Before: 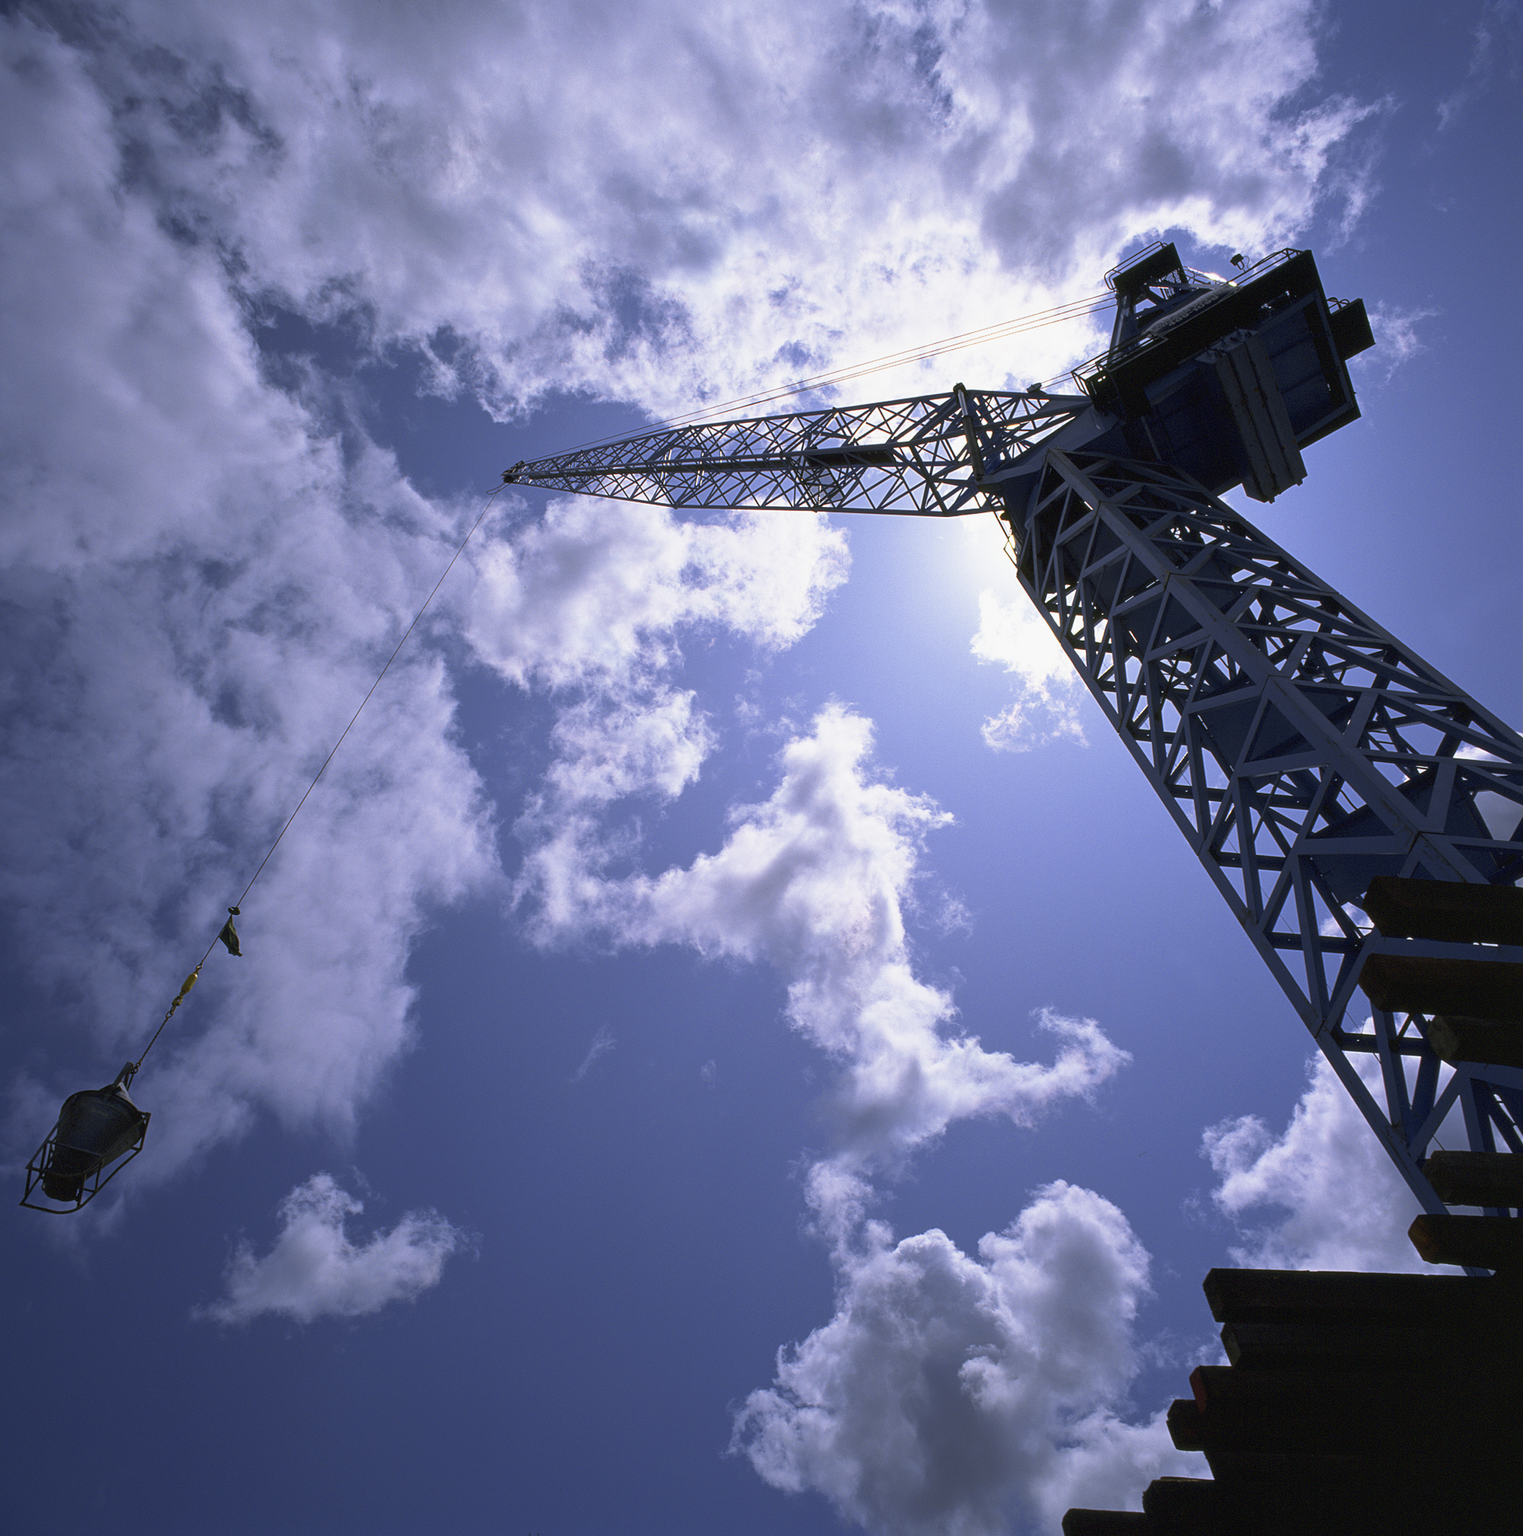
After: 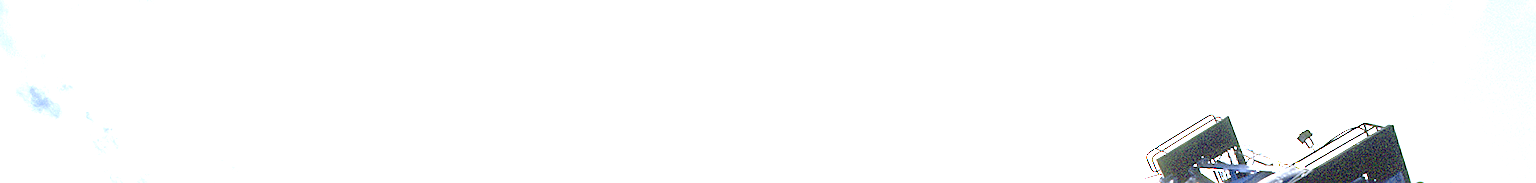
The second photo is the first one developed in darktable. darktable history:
crop and rotate: left 9.644%, top 9.491%, right 6.021%, bottom 80.509%
exposure: exposure 3 EV, compensate highlight preservation false
sharpen: on, module defaults
